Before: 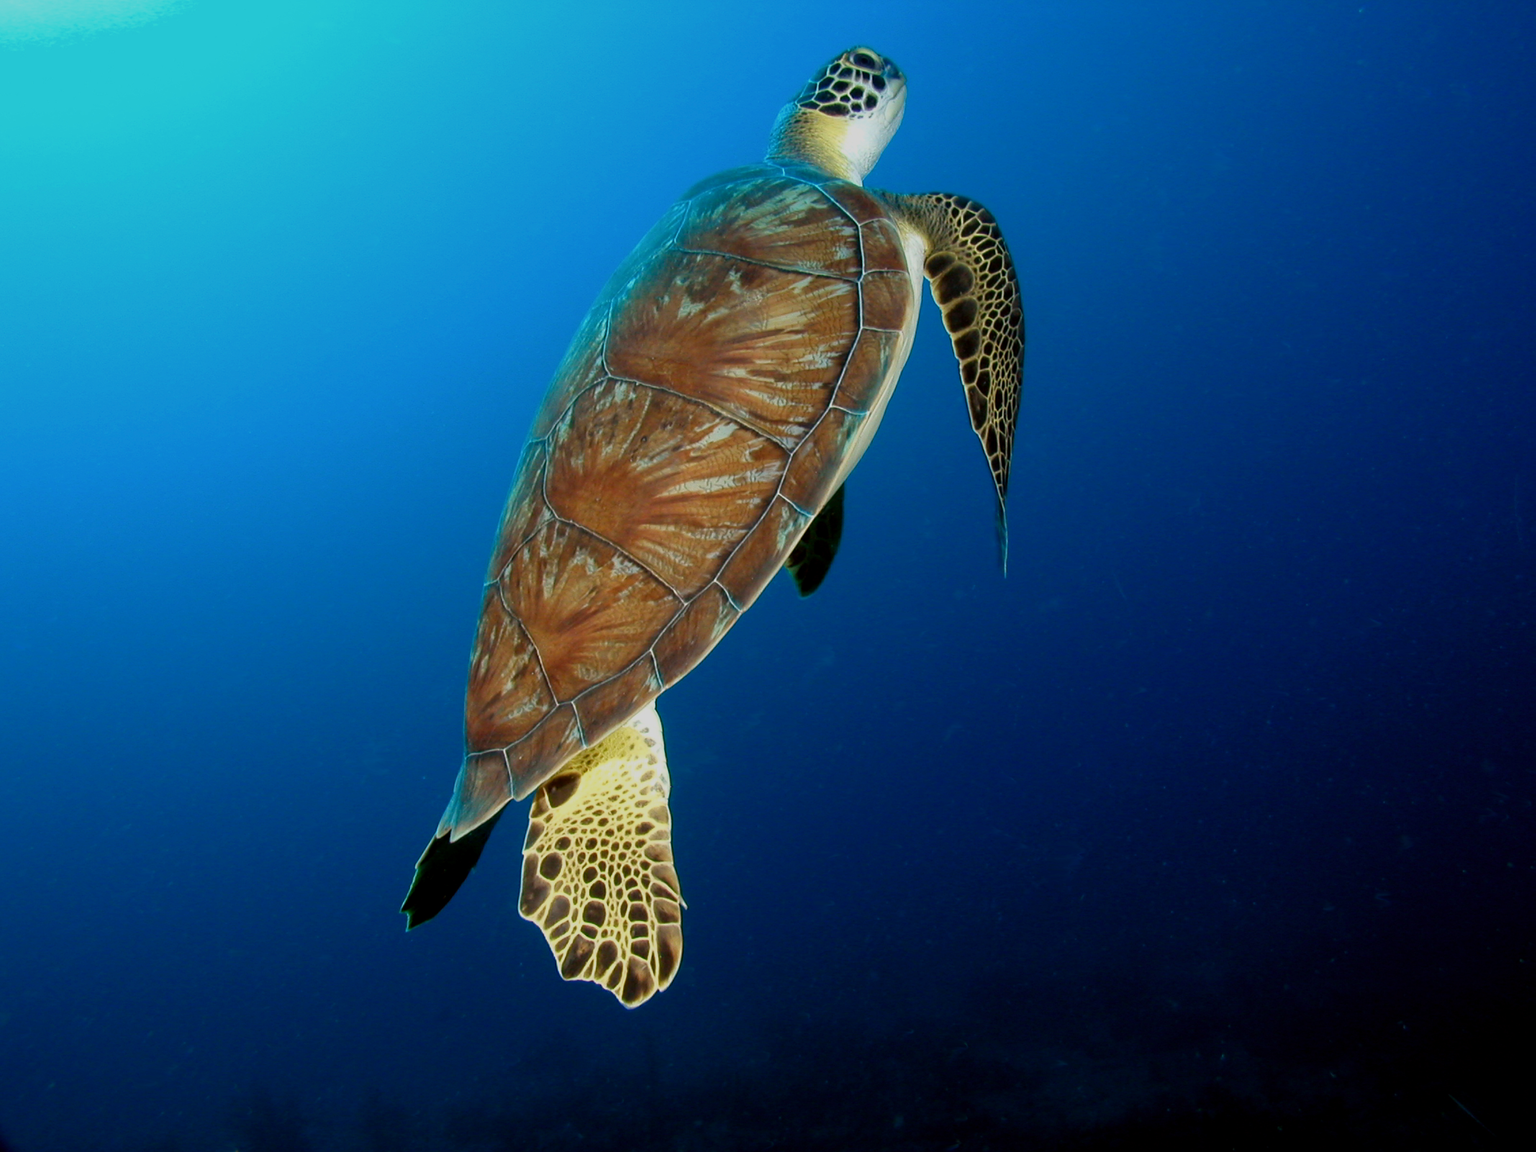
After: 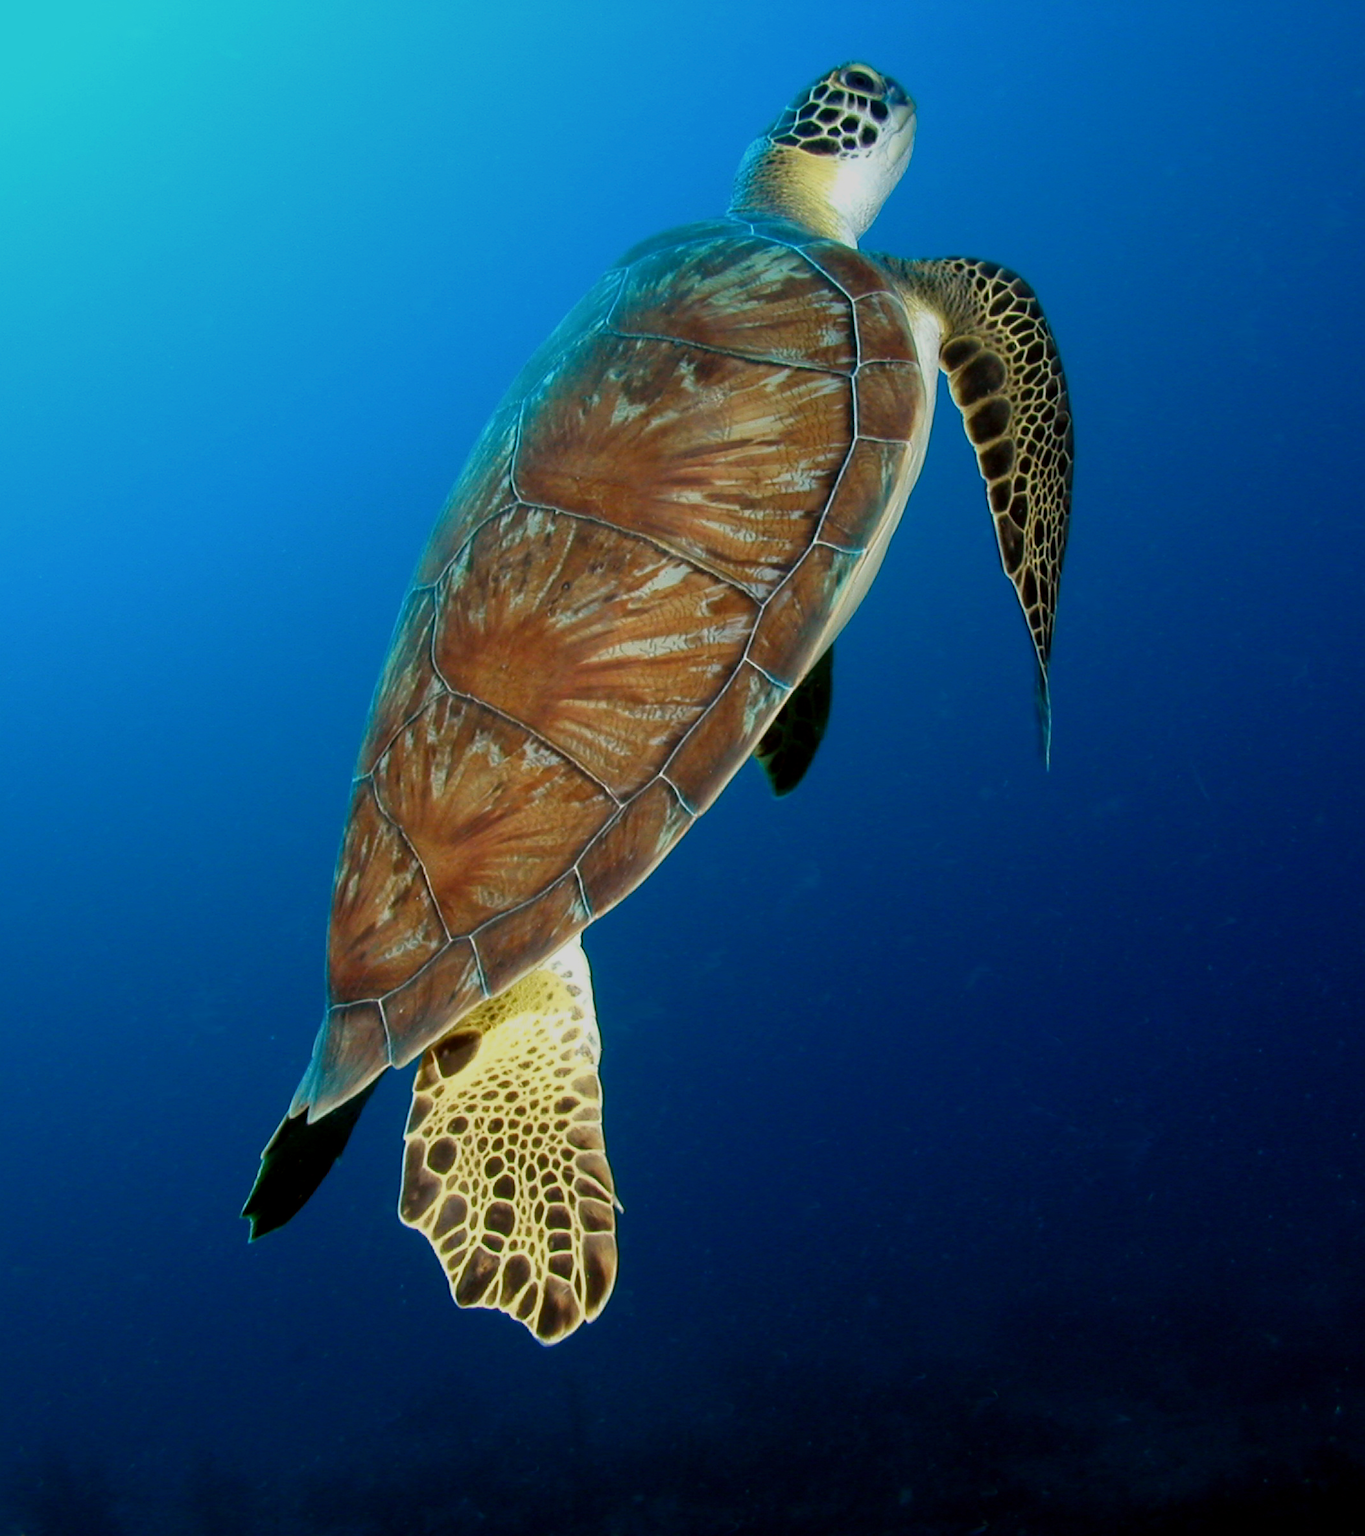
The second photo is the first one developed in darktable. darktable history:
crop and rotate: left 14.374%, right 18.96%
